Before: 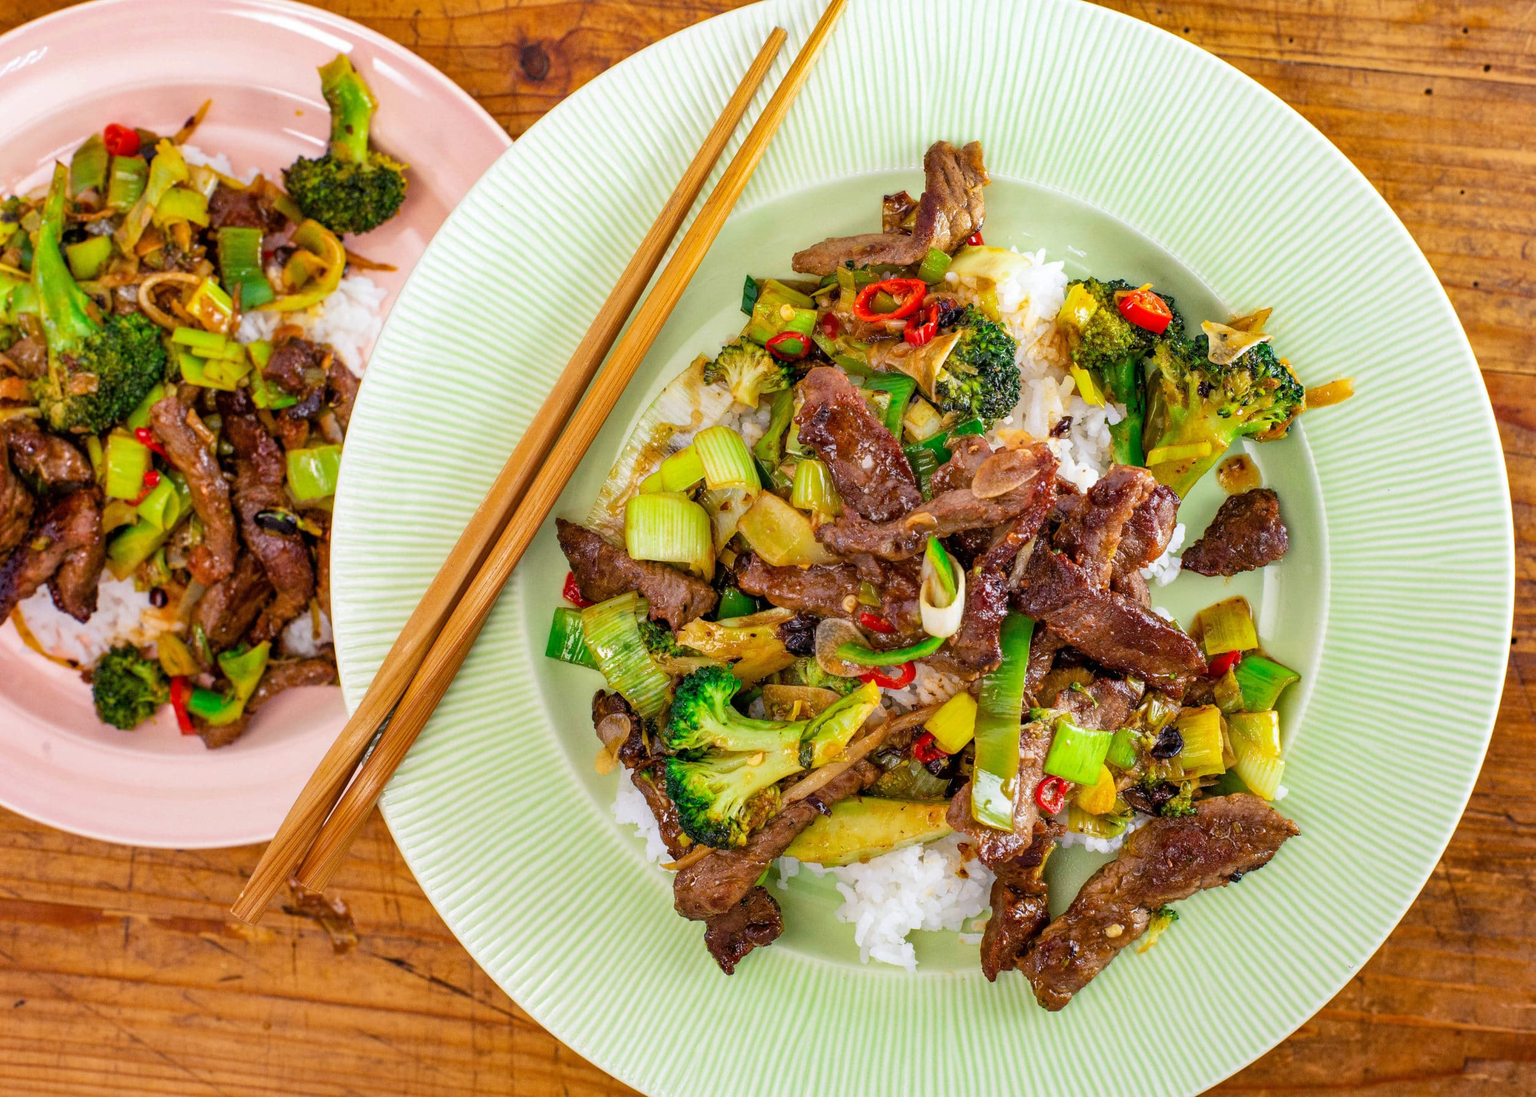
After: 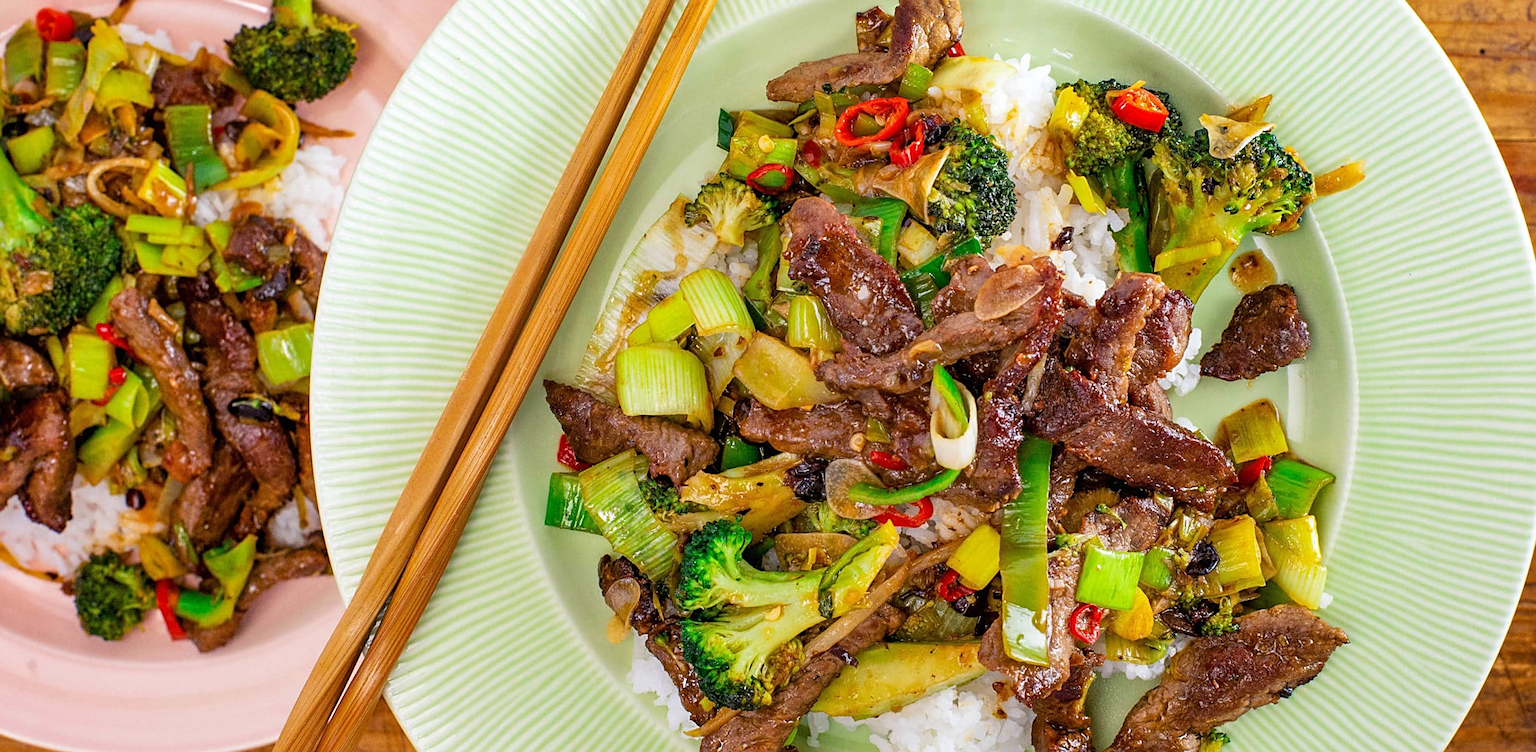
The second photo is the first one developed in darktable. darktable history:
crop: top 11.038%, bottom 13.962%
sharpen: on, module defaults
rotate and perspective: rotation -5°, crop left 0.05, crop right 0.952, crop top 0.11, crop bottom 0.89
